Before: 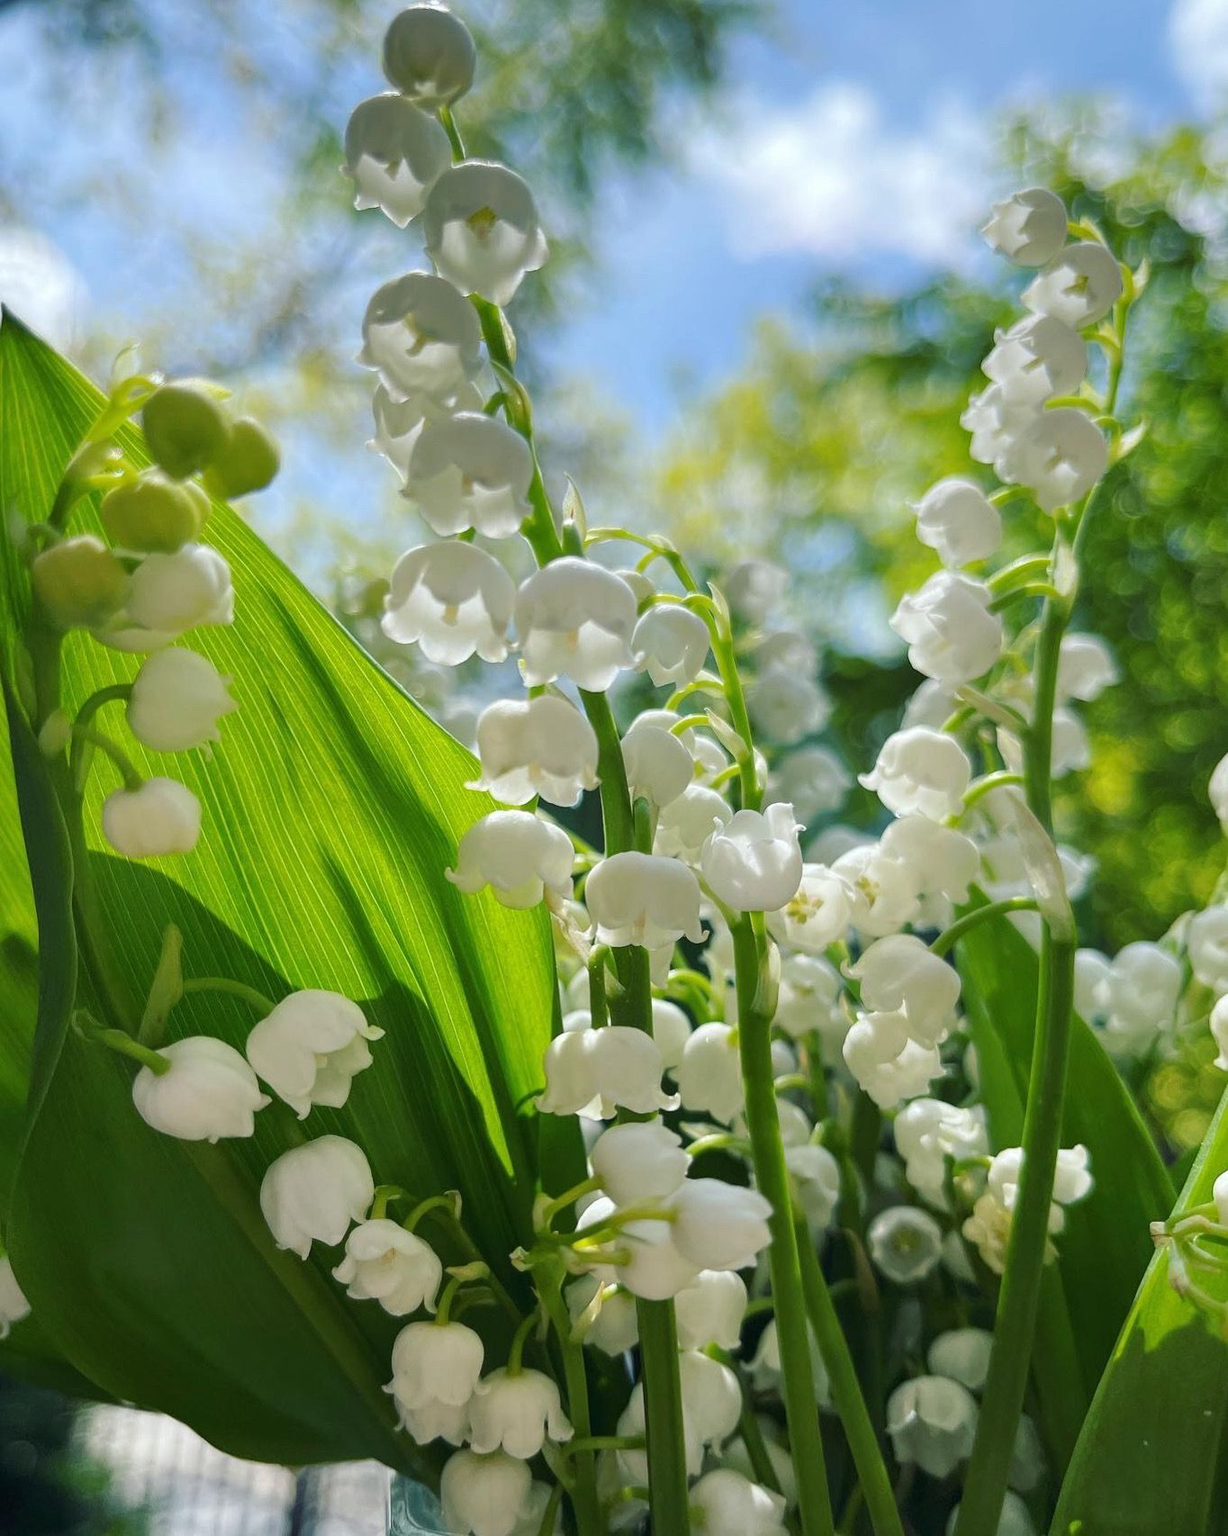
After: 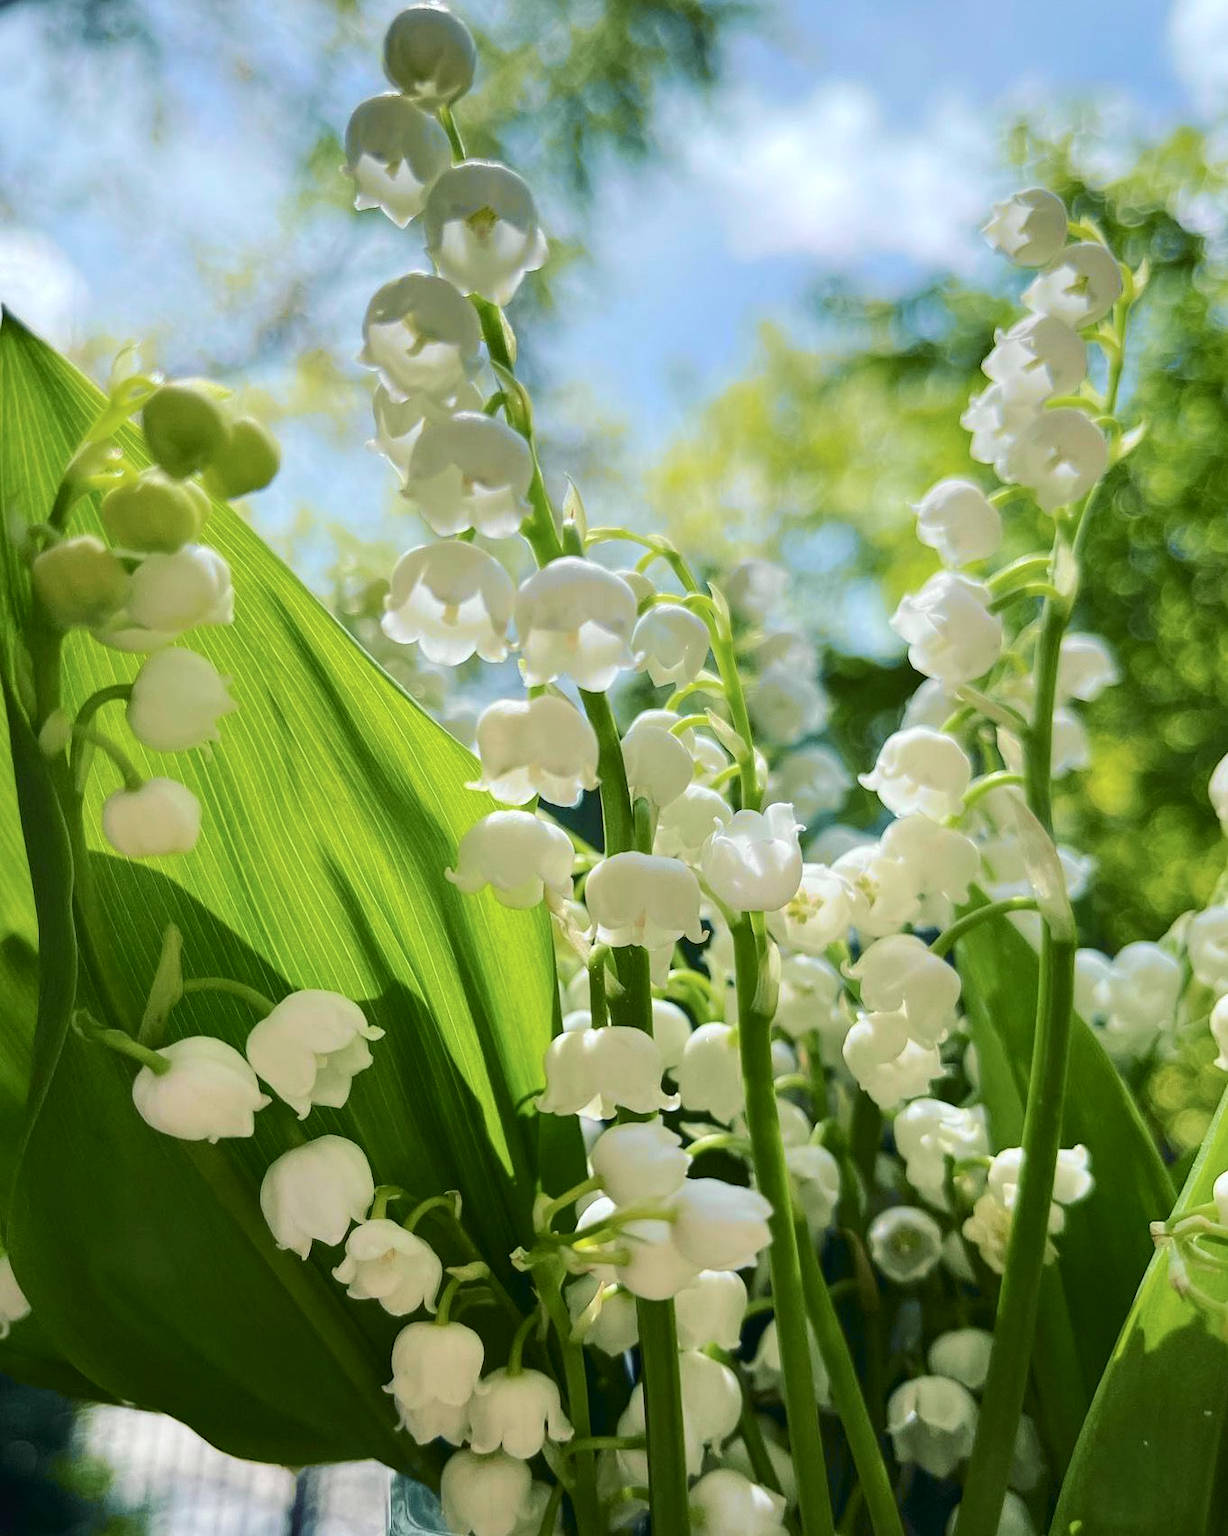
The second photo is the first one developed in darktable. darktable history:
tone curve: curves: ch0 [(0, 0.024) (0.049, 0.038) (0.176, 0.162) (0.33, 0.331) (0.432, 0.475) (0.601, 0.665) (0.843, 0.876) (1, 1)]; ch1 [(0, 0) (0.339, 0.358) (0.445, 0.439) (0.476, 0.47) (0.504, 0.504) (0.53, 0.511) (0.557, 0.558) (0.627, 0.635) (0.728, 0.746) (1, 1)]; ch2 [(0, 0) (0.327, 0.324) (0.417, 0.44) (0.46, 0.453) (0.502, 0.504) (0.526, 0.52) (0.54, 0.564) (0.606, 0.626) (0.76, 0.75) (1, 1)], color space Lab, independent channels, preserve colors none
